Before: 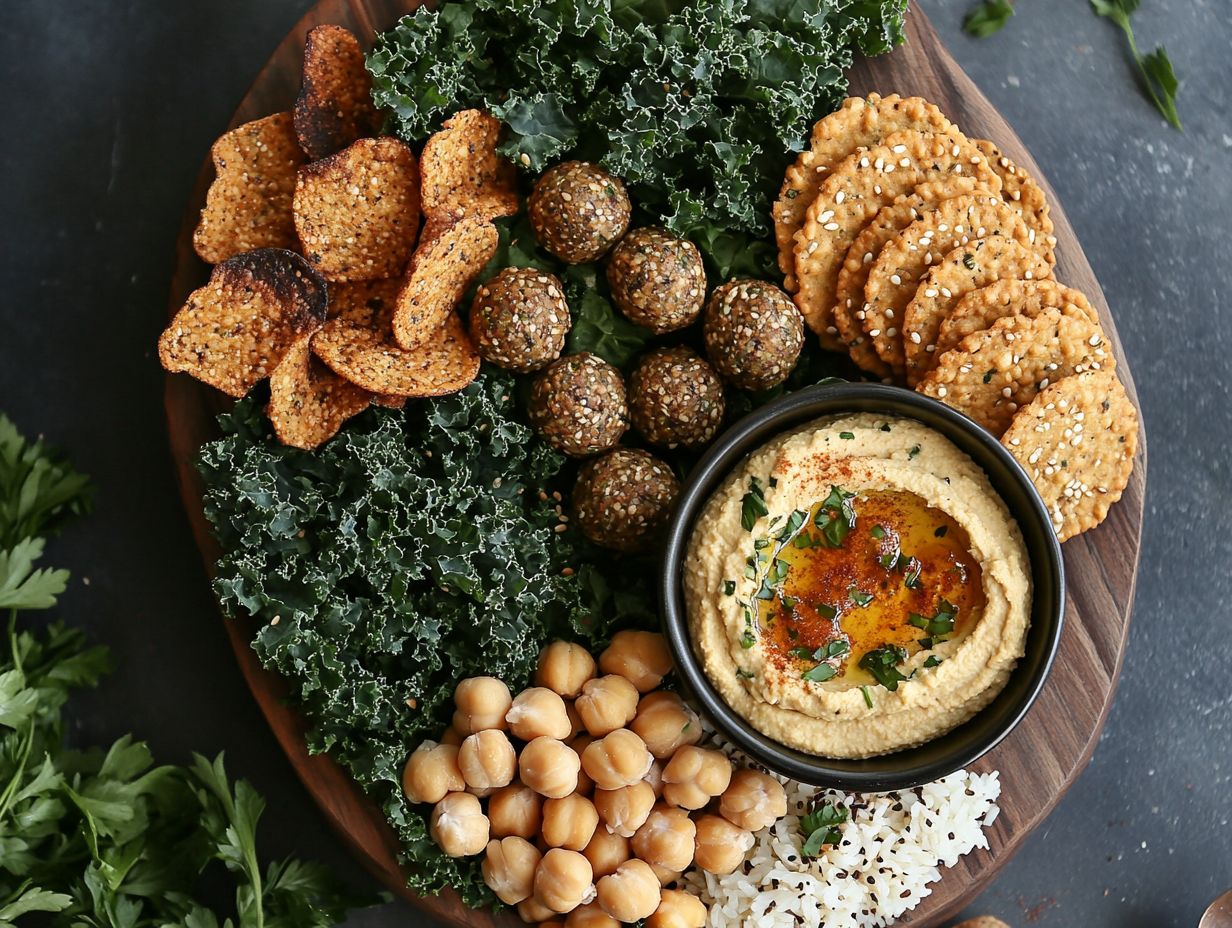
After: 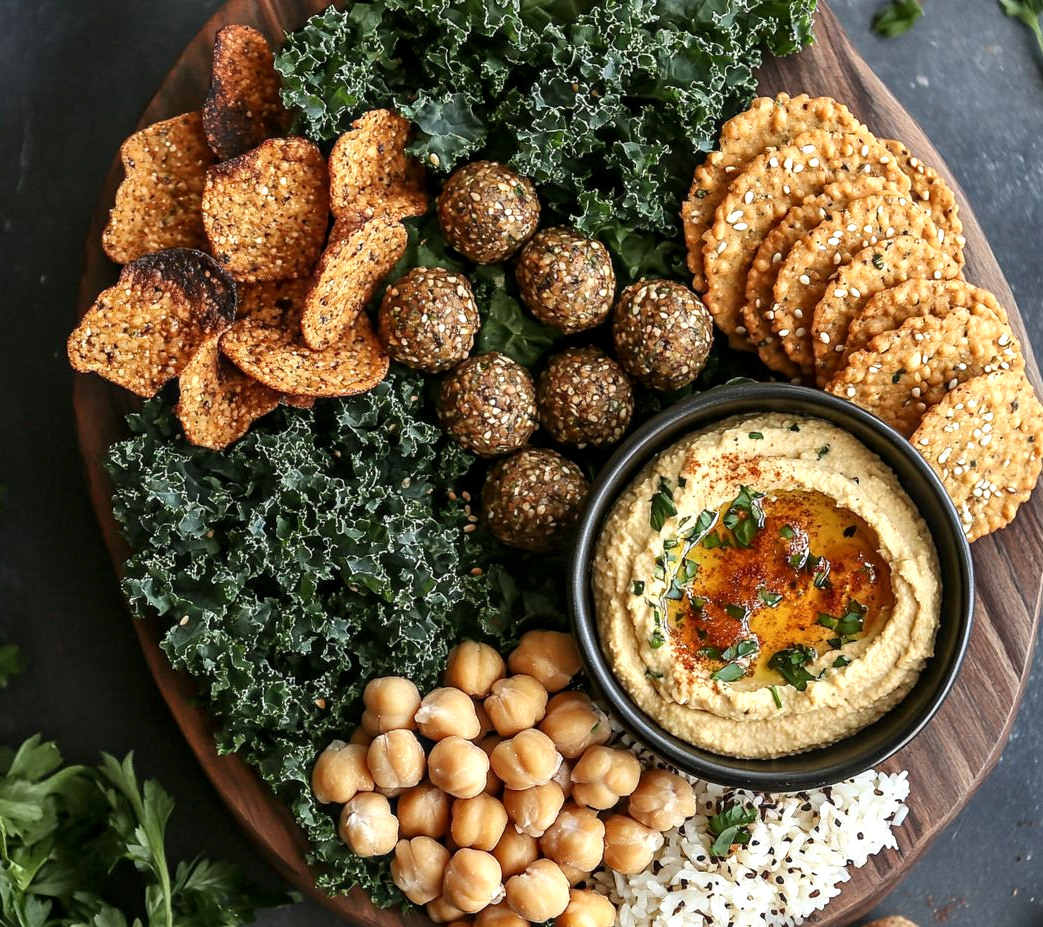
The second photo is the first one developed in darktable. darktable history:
crop: left 7.448%, right 7.85%
exposure: exposure 0.255 EV, compensate exposure bias true, compensate highlight preservation false
local contrast: detail 130%
